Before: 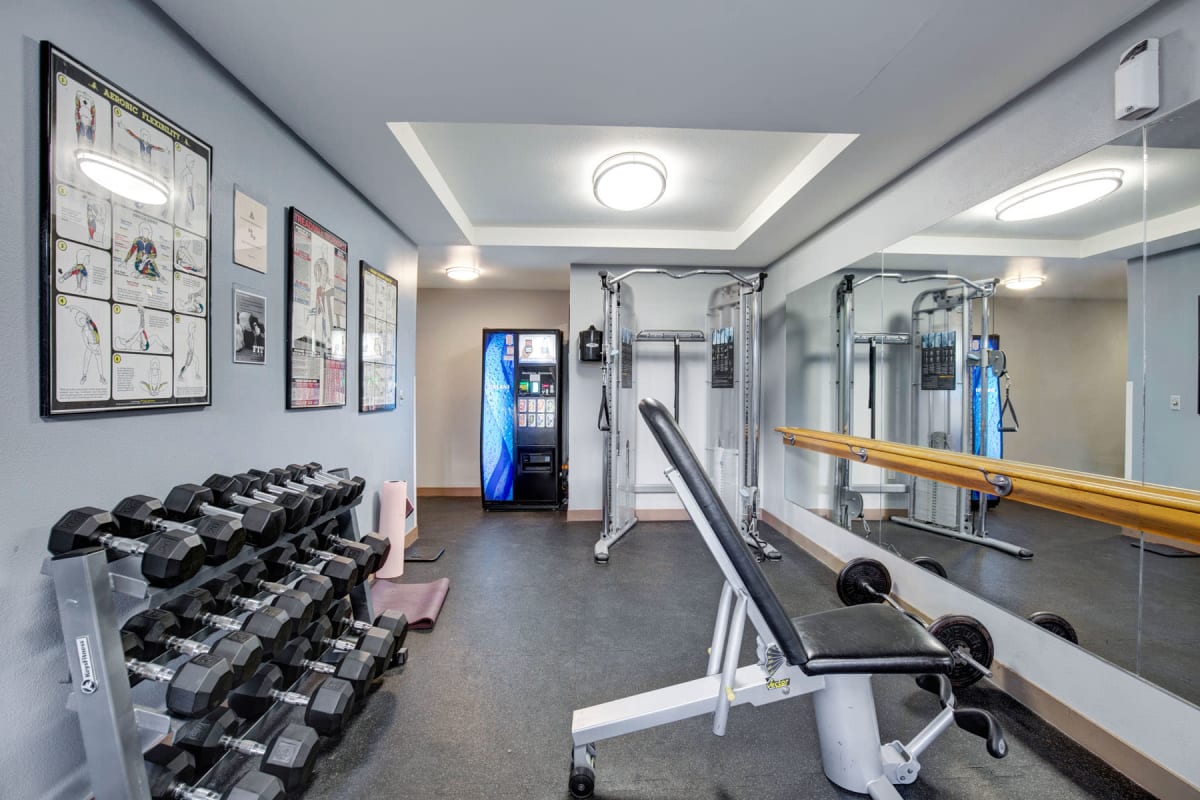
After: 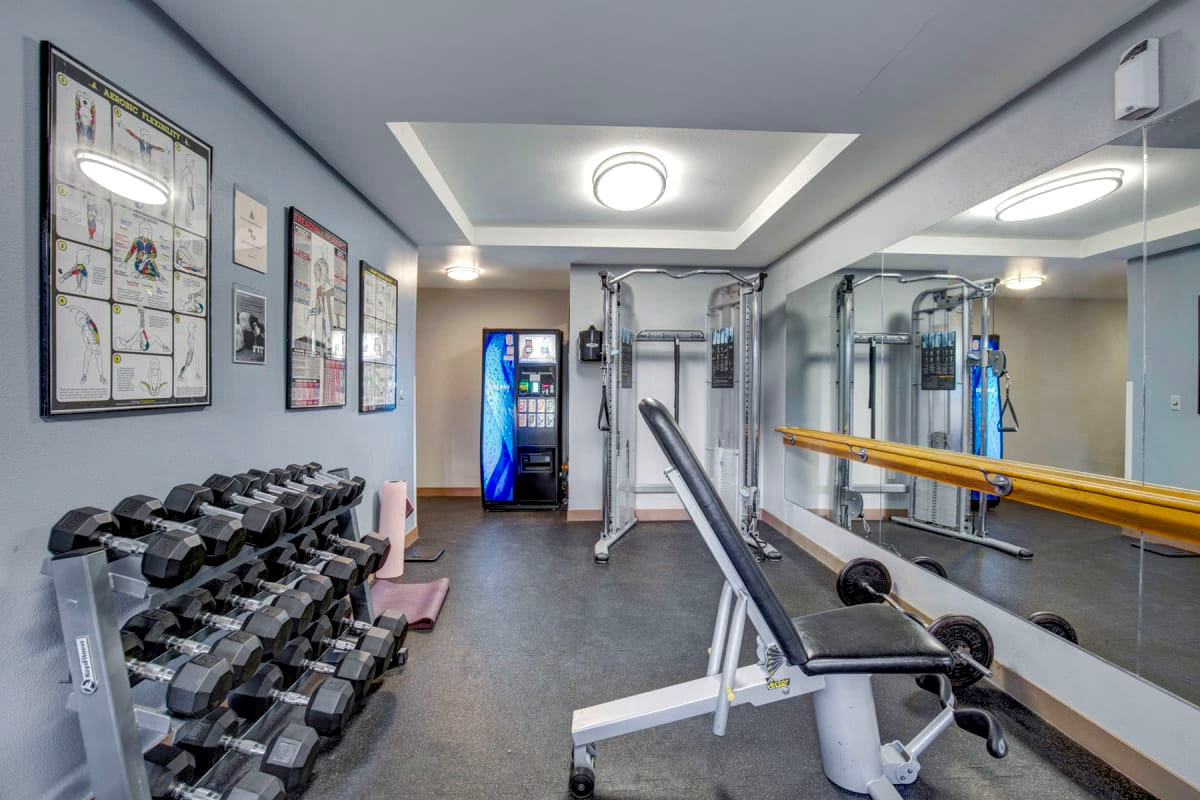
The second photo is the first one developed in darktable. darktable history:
color balance rgb: linear chroma grading › shadows -8%, linear chroma grading › global chroma 10%, perceptual saturation grading › global saturation 2%, perceptual saturation grading › highlights -2%, perceptual saturation grading › mid-tones 4%, perceptual saturation grading › shadows 8%, perceptual brilliance grading › global brilliance 2%, perceptual brilliance grading › highlights -4%, global vibrance 16%, saturation formula JzAzBz (2021)
local contrast: detail 130%
shadows and highlights: shadows 60, highlights -60
